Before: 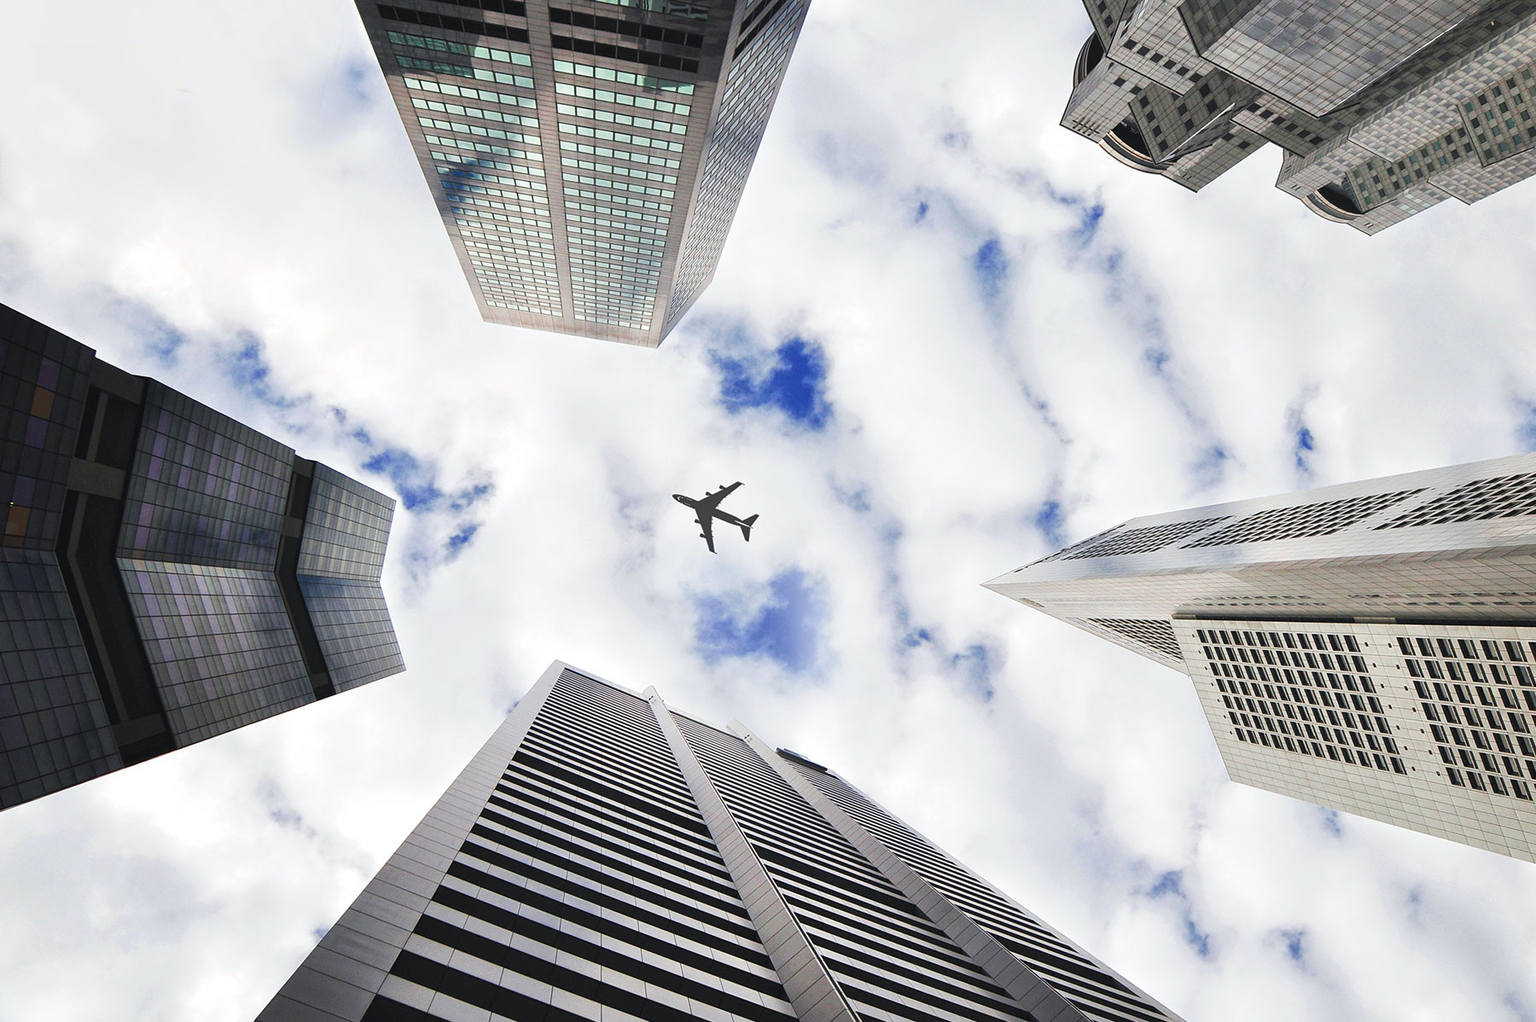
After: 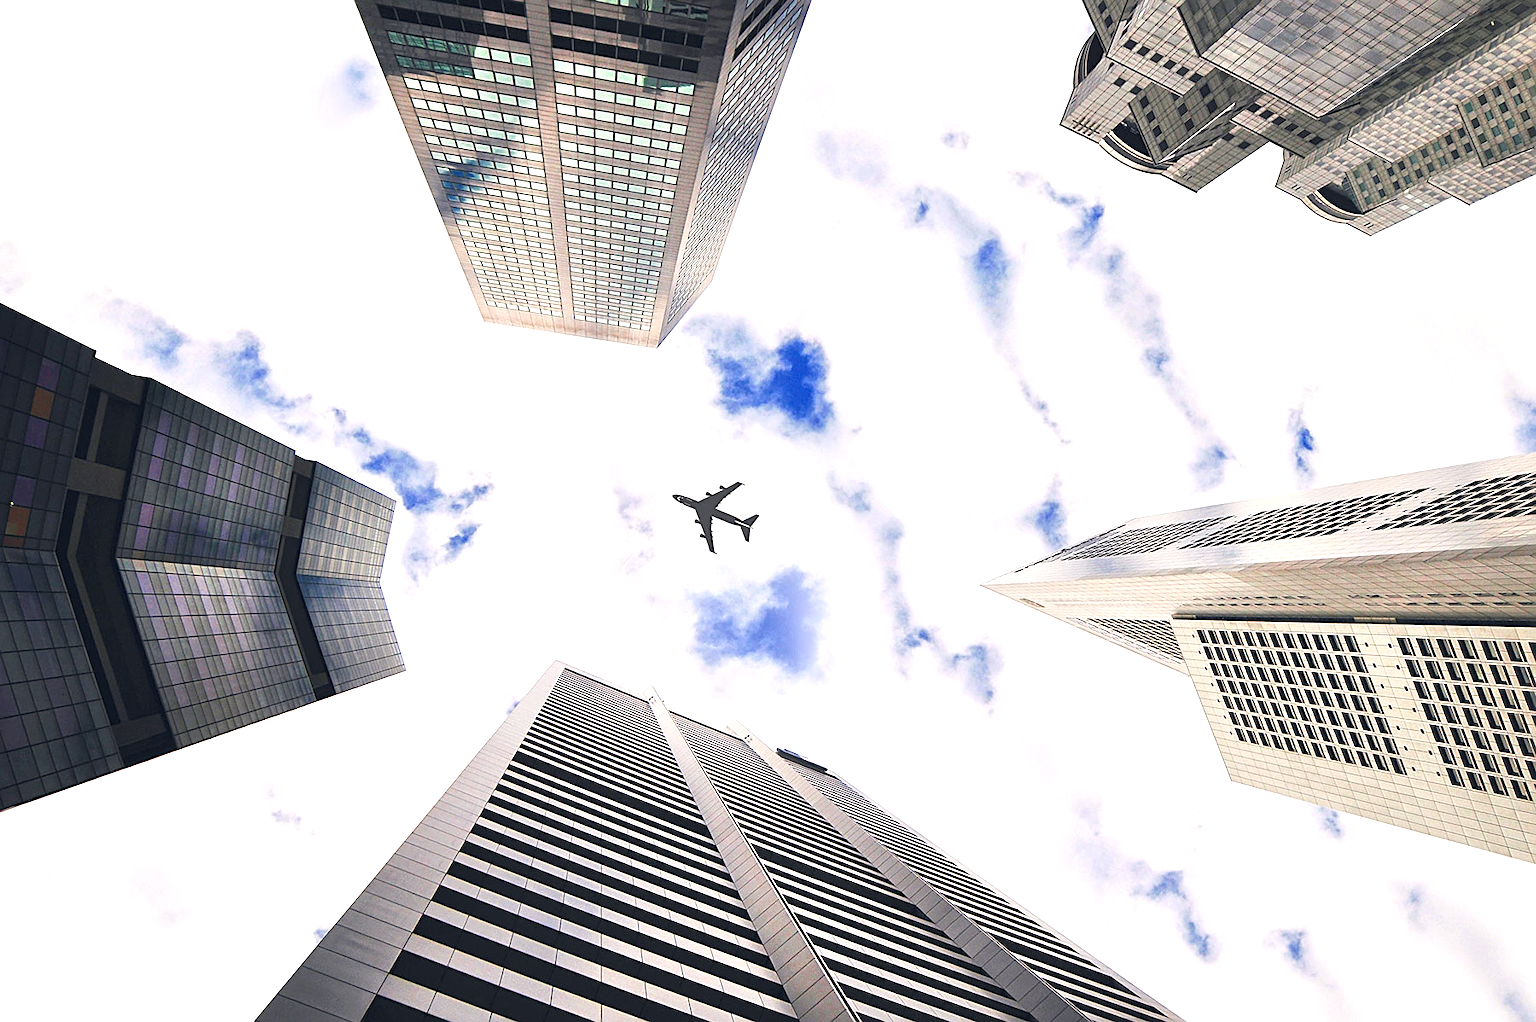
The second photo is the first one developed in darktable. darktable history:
color balance rgb: shadows lift › hue 87.51°, highlights gain › chroma 1.62%, highlights gain › hue 55.1°, global offset › chroma 0.06%, global offset › hue 253.66°, linear chroma grading › global chroma 0.5%, perceptual saturation grading › global saturation 16.38%
exposure: exposure 0.566 EV, compensate highlight preservation false
sharpen: on, module defaults
